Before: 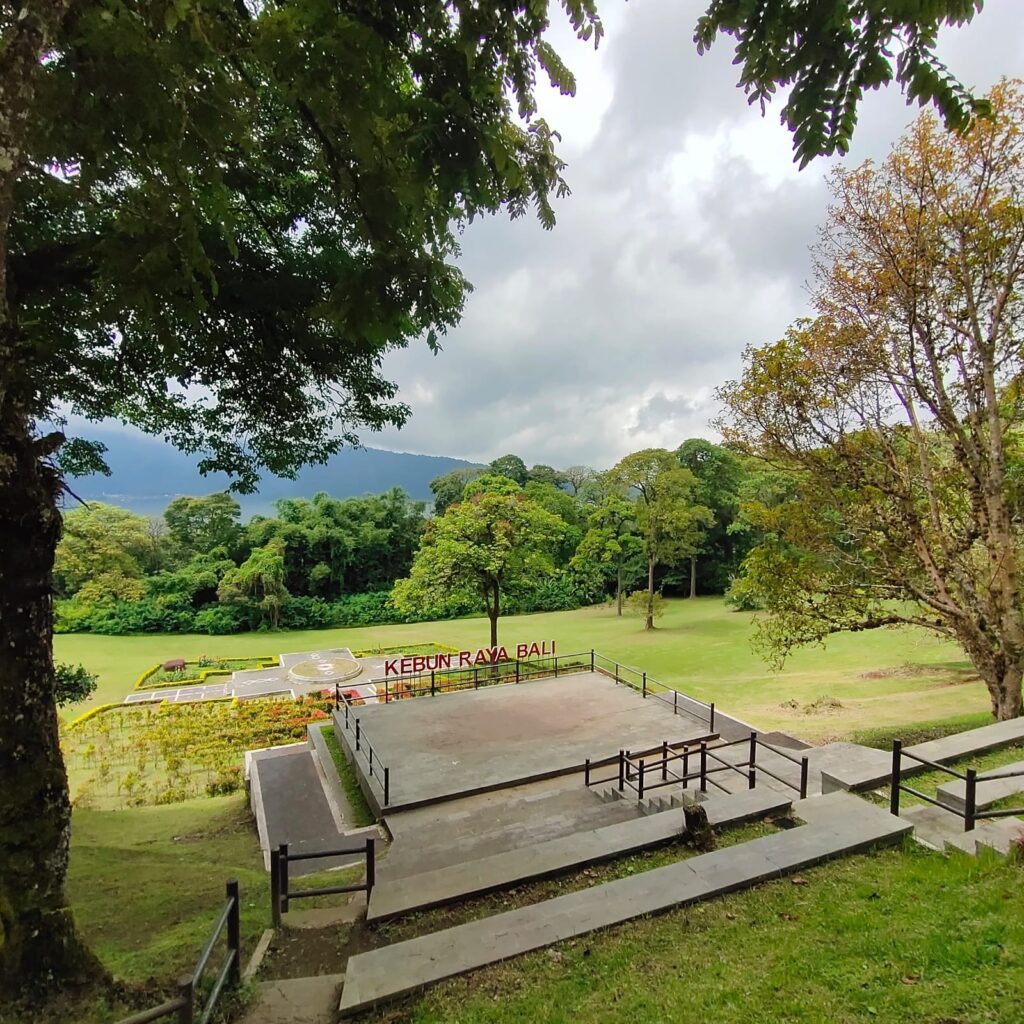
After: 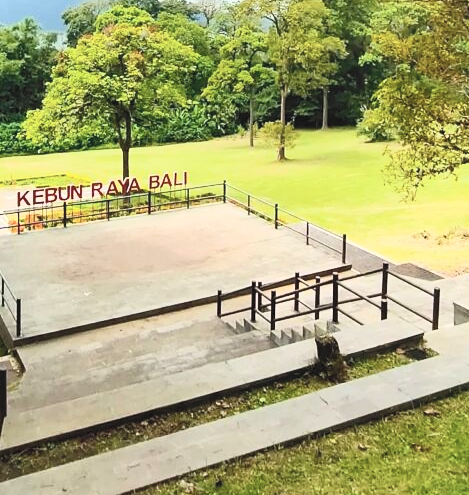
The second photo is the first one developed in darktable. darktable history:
color balance rgb: perceptual saturation grading › global saturation 30%, global vibrance 20%
crop: left 35.976%, top 45.819%, right 18.162%, bottom 5.807%
contrast brightness saturation: contrast 0.43, brightness 0.56, saturation -0.19
